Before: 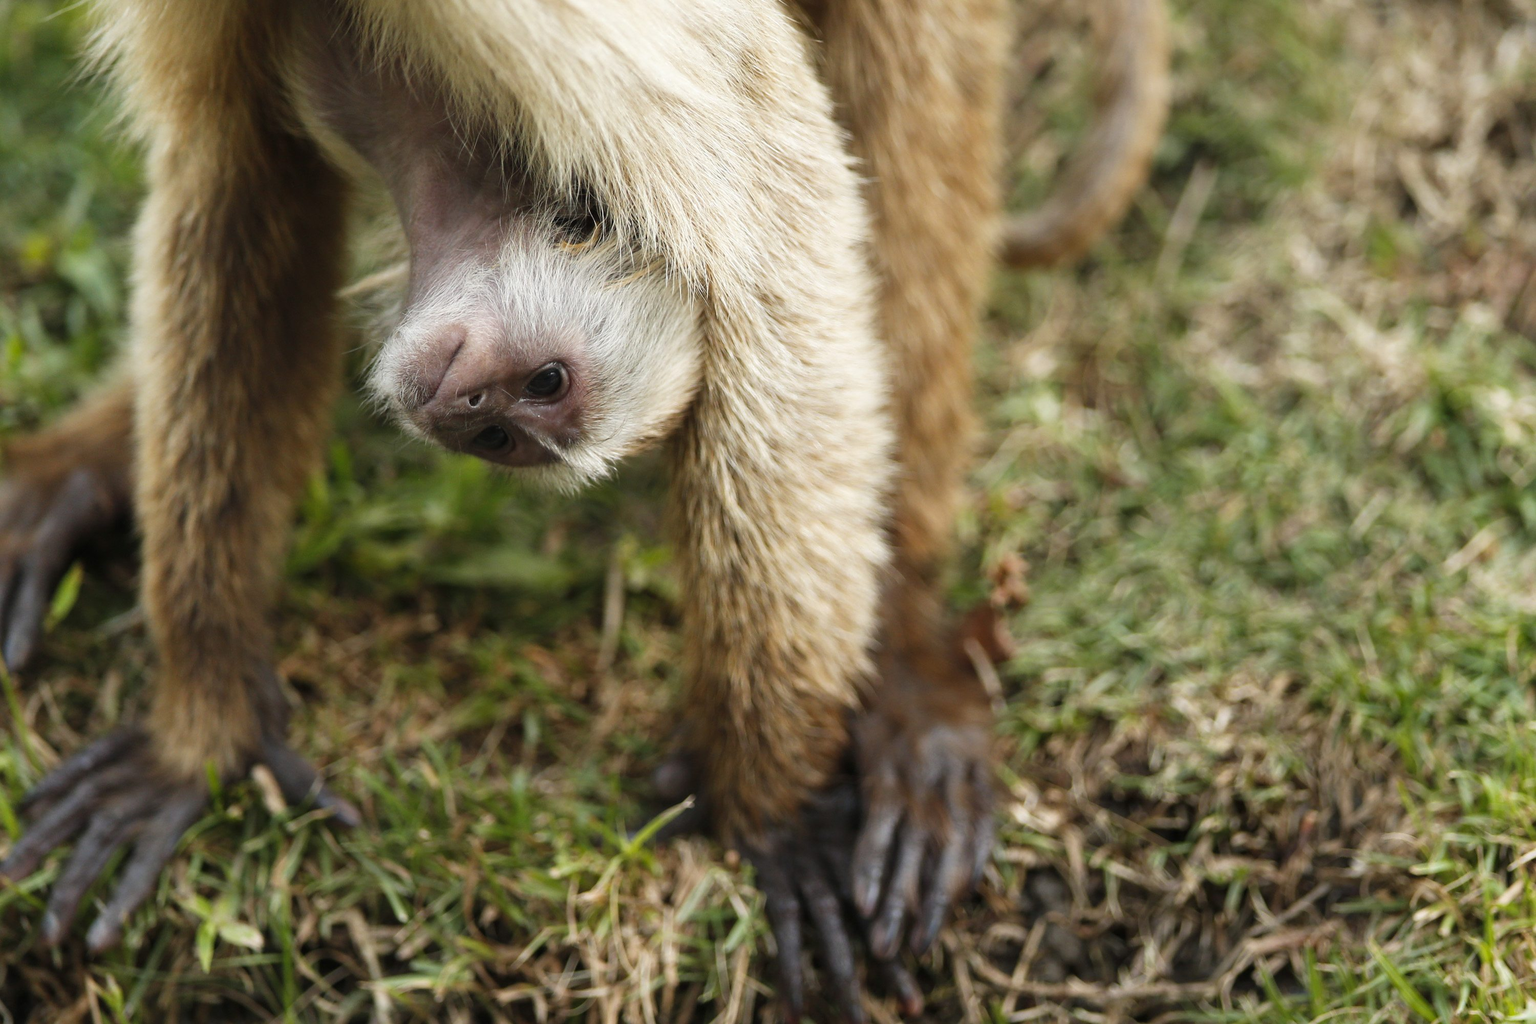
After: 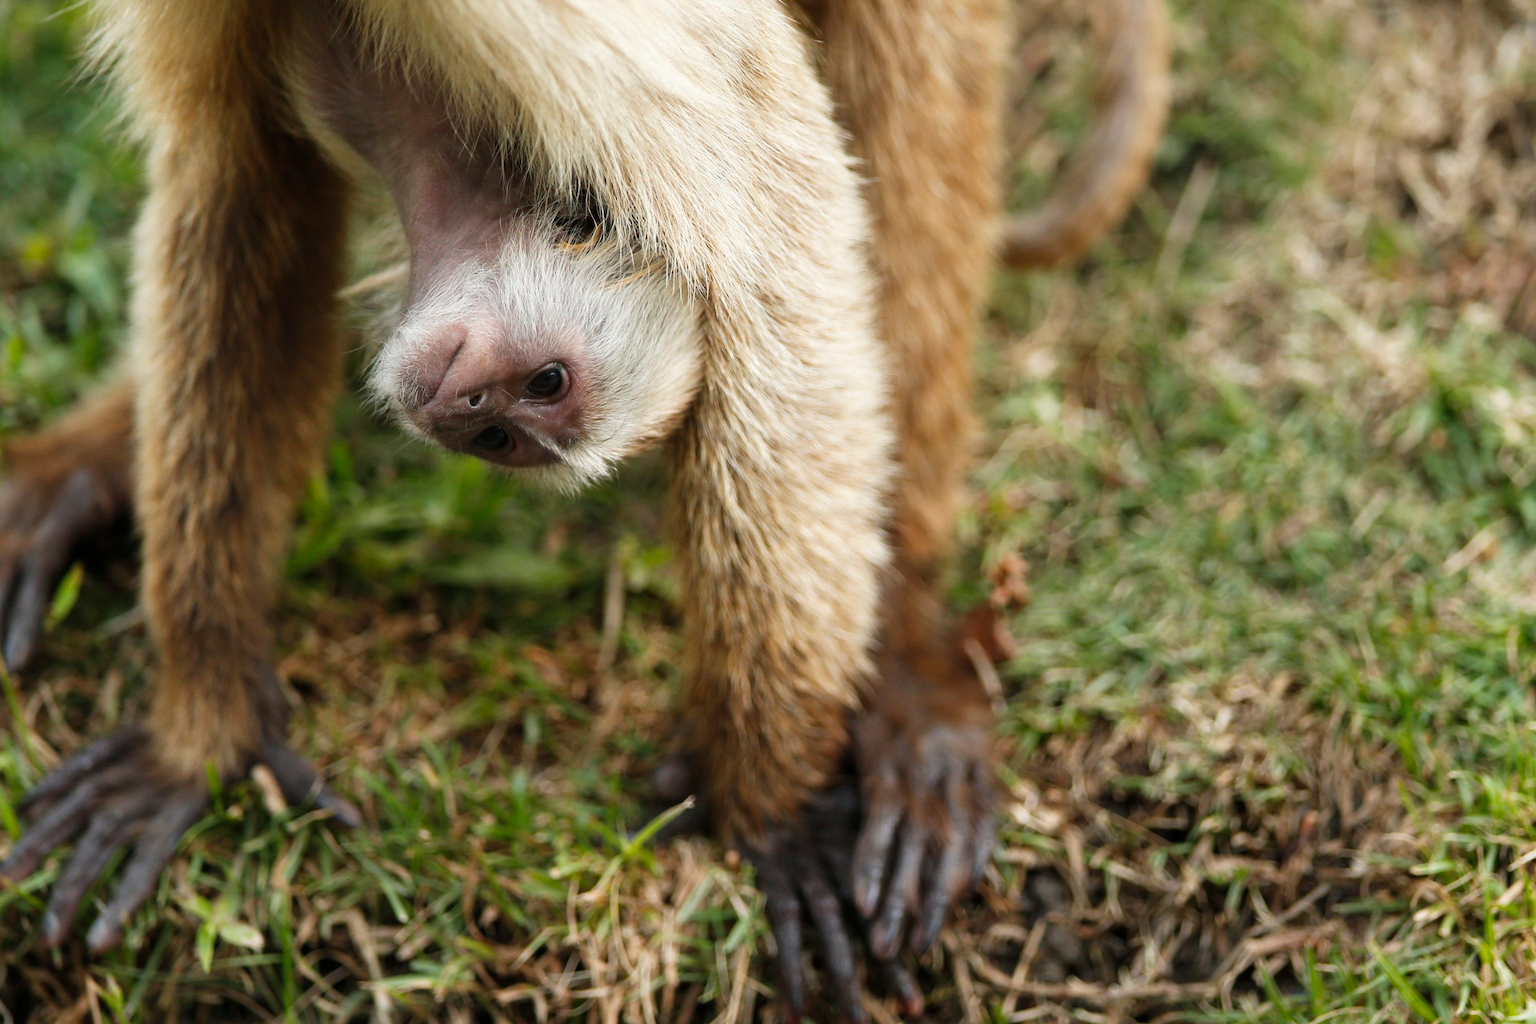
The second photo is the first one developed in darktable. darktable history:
white balance: red 1, blue 1
tone equalizer: on, module defaults
